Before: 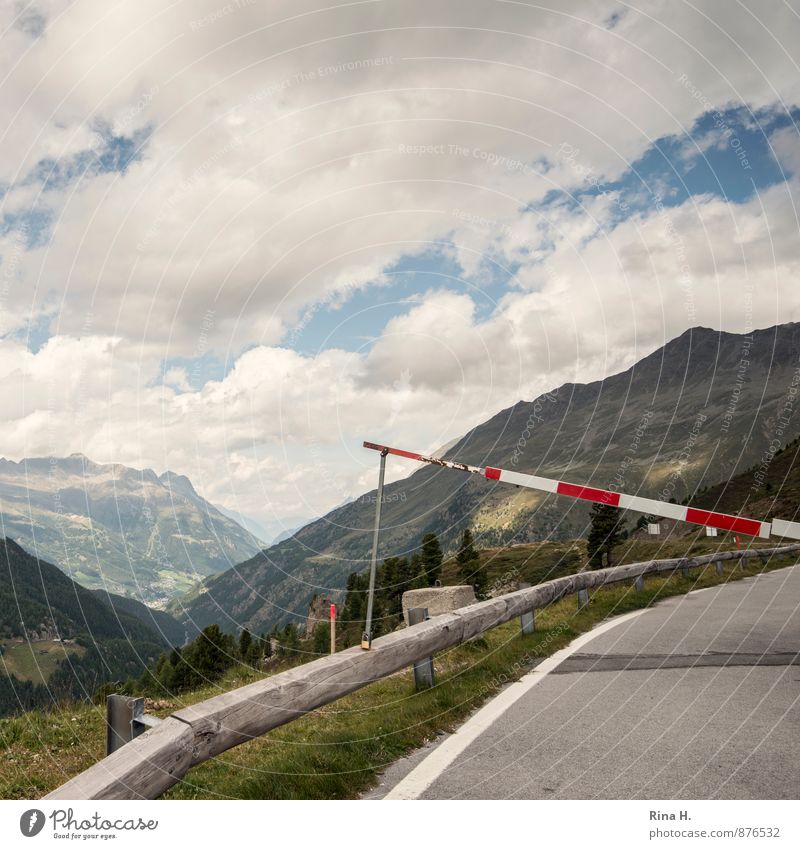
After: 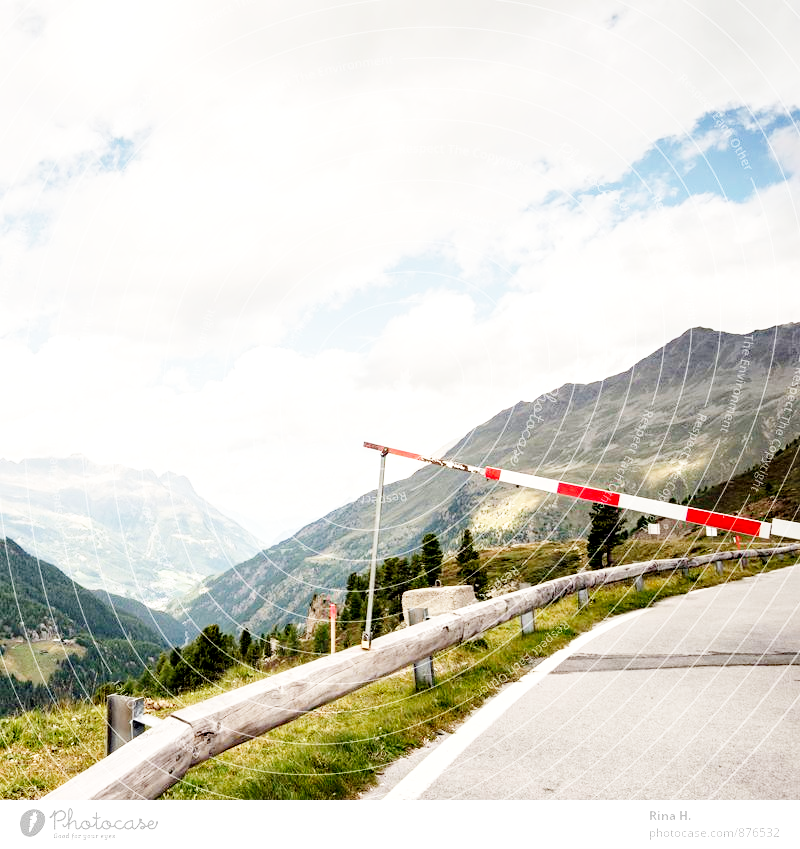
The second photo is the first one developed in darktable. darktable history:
base curve: curves: ch0 [(0, 0.003) (0.001, 0.002) (0.006, 0.004) (0.02, 0.022) (0.048, 0.086) (0.094, 0.234) (0.162, 0.431) (0.258, 0.629) (0.385, 0.8) (0.548, 0.918) (0.751, 0.988) (1, 1)], fusion 1, preserve colors none
